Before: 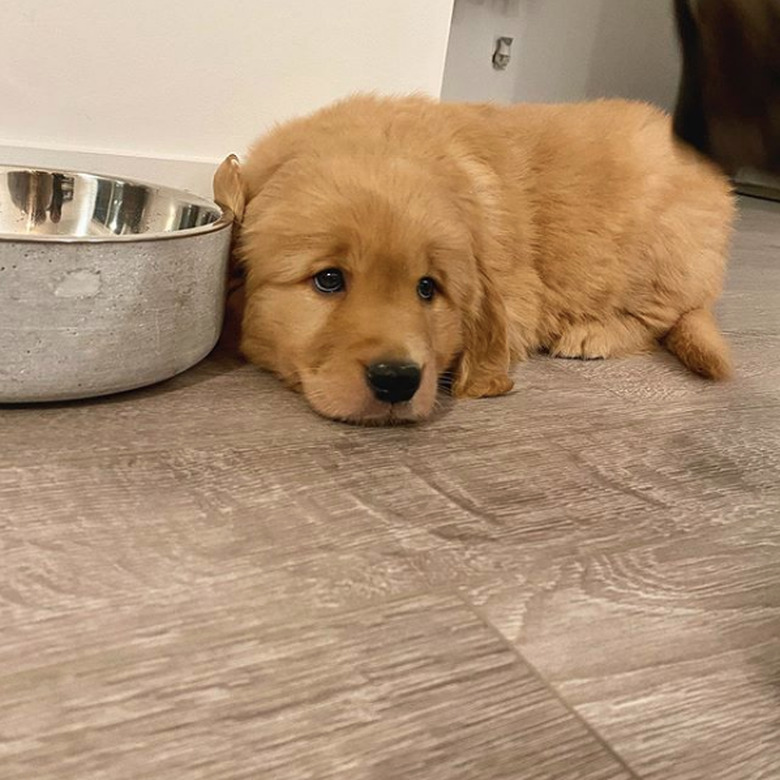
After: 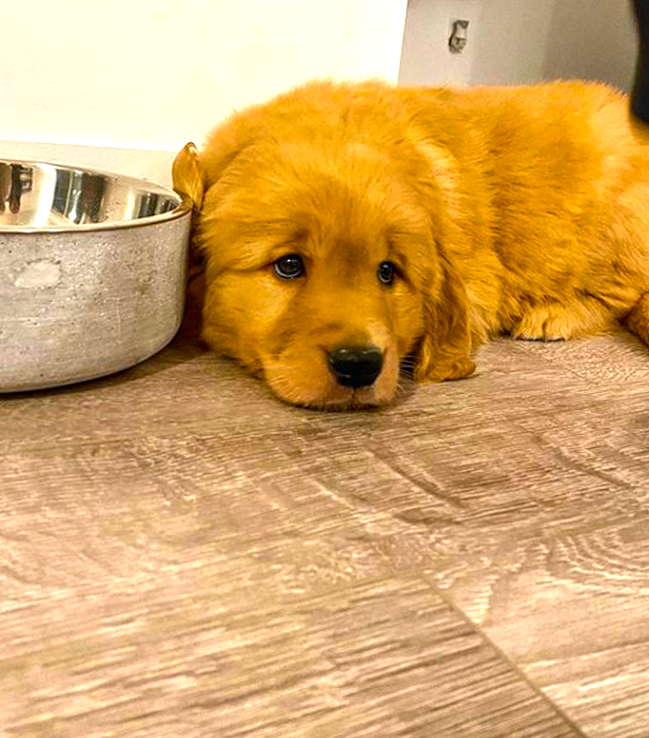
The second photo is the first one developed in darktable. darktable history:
crop and rotate: angle 0.971°, left 4.158%, top 1.205%, right 11.116%, bottom 2.51%
local contrast: on, module defaults
color balance rgb: linear chroma grading › global chroma 15.122%, perceptual saturation grading › global saturation 31.199%, perceptual brilliance grading › global brilliance 18.026%, global vibrance 20%
